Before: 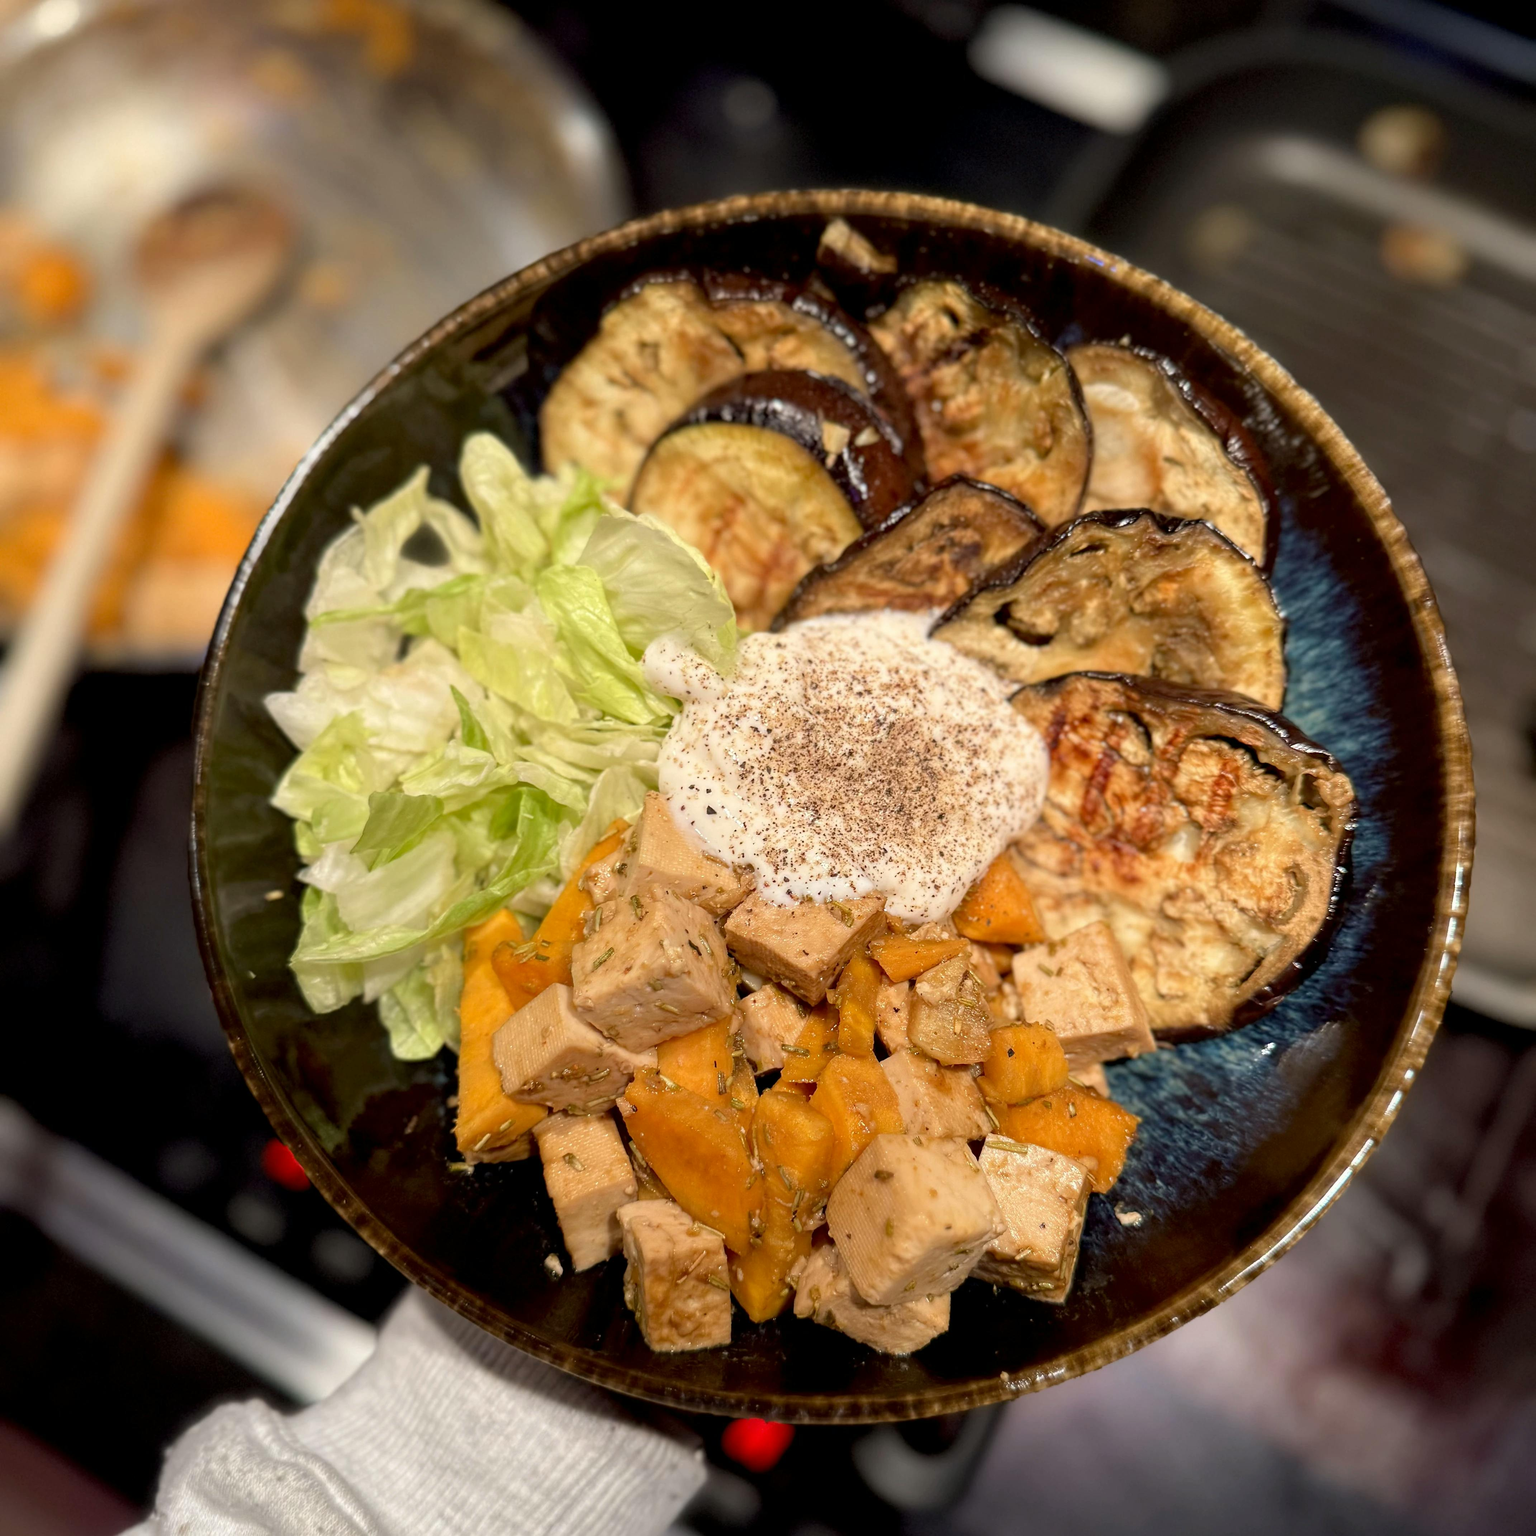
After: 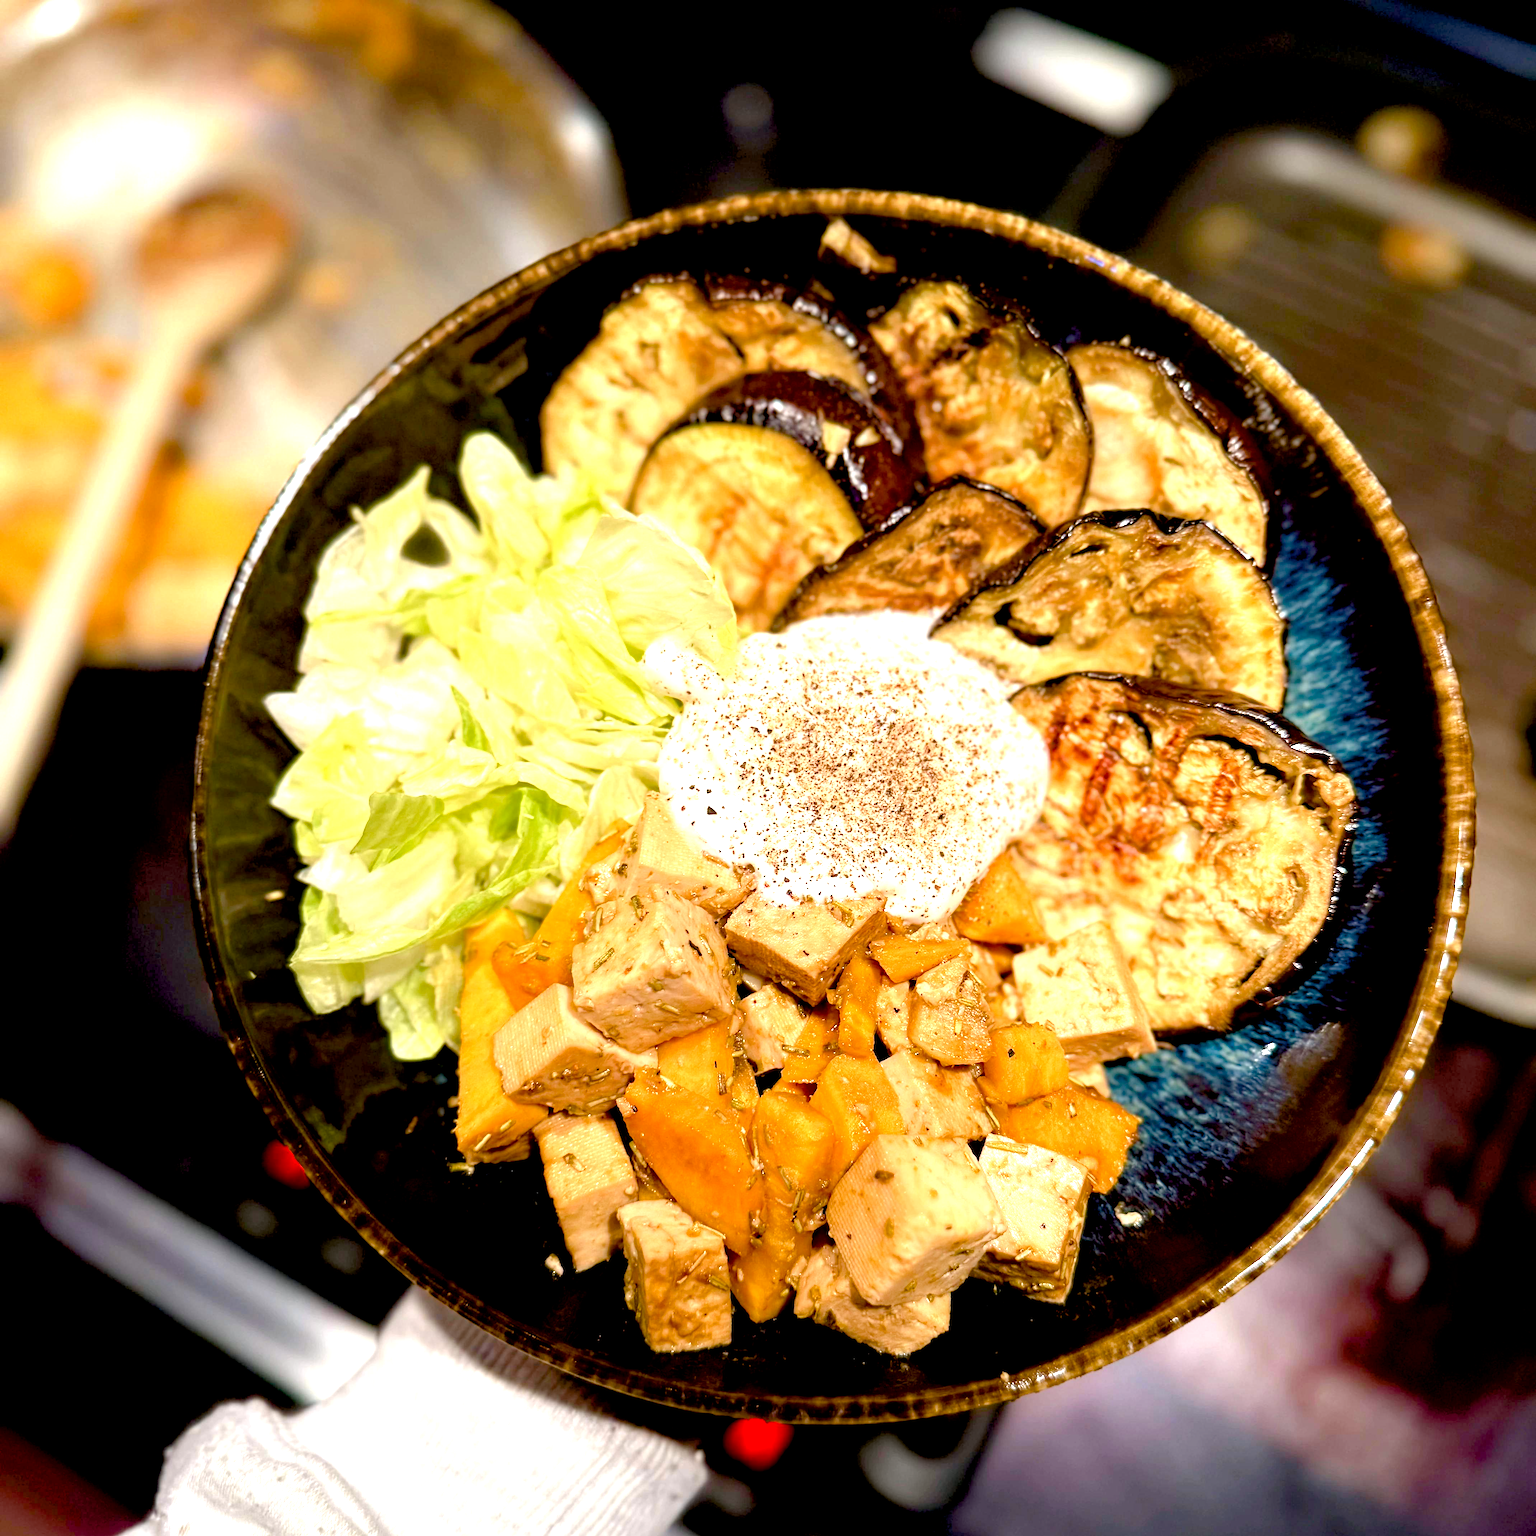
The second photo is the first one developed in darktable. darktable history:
color balance rgb: highlights gain › chroma 0.208%, highlights gain › hue 332.21°, perceptual saturation grading › global saturation 20%, perceptual saturation grading › highlights -25.366%, perceptual saturation grading › shadows 49.802%
haze removal: compatibility mode true, adaptive false
exposure: black level correction 0.011, exposure 1.075 EV, compensate exposure bias true, compensate highlight preservation false
